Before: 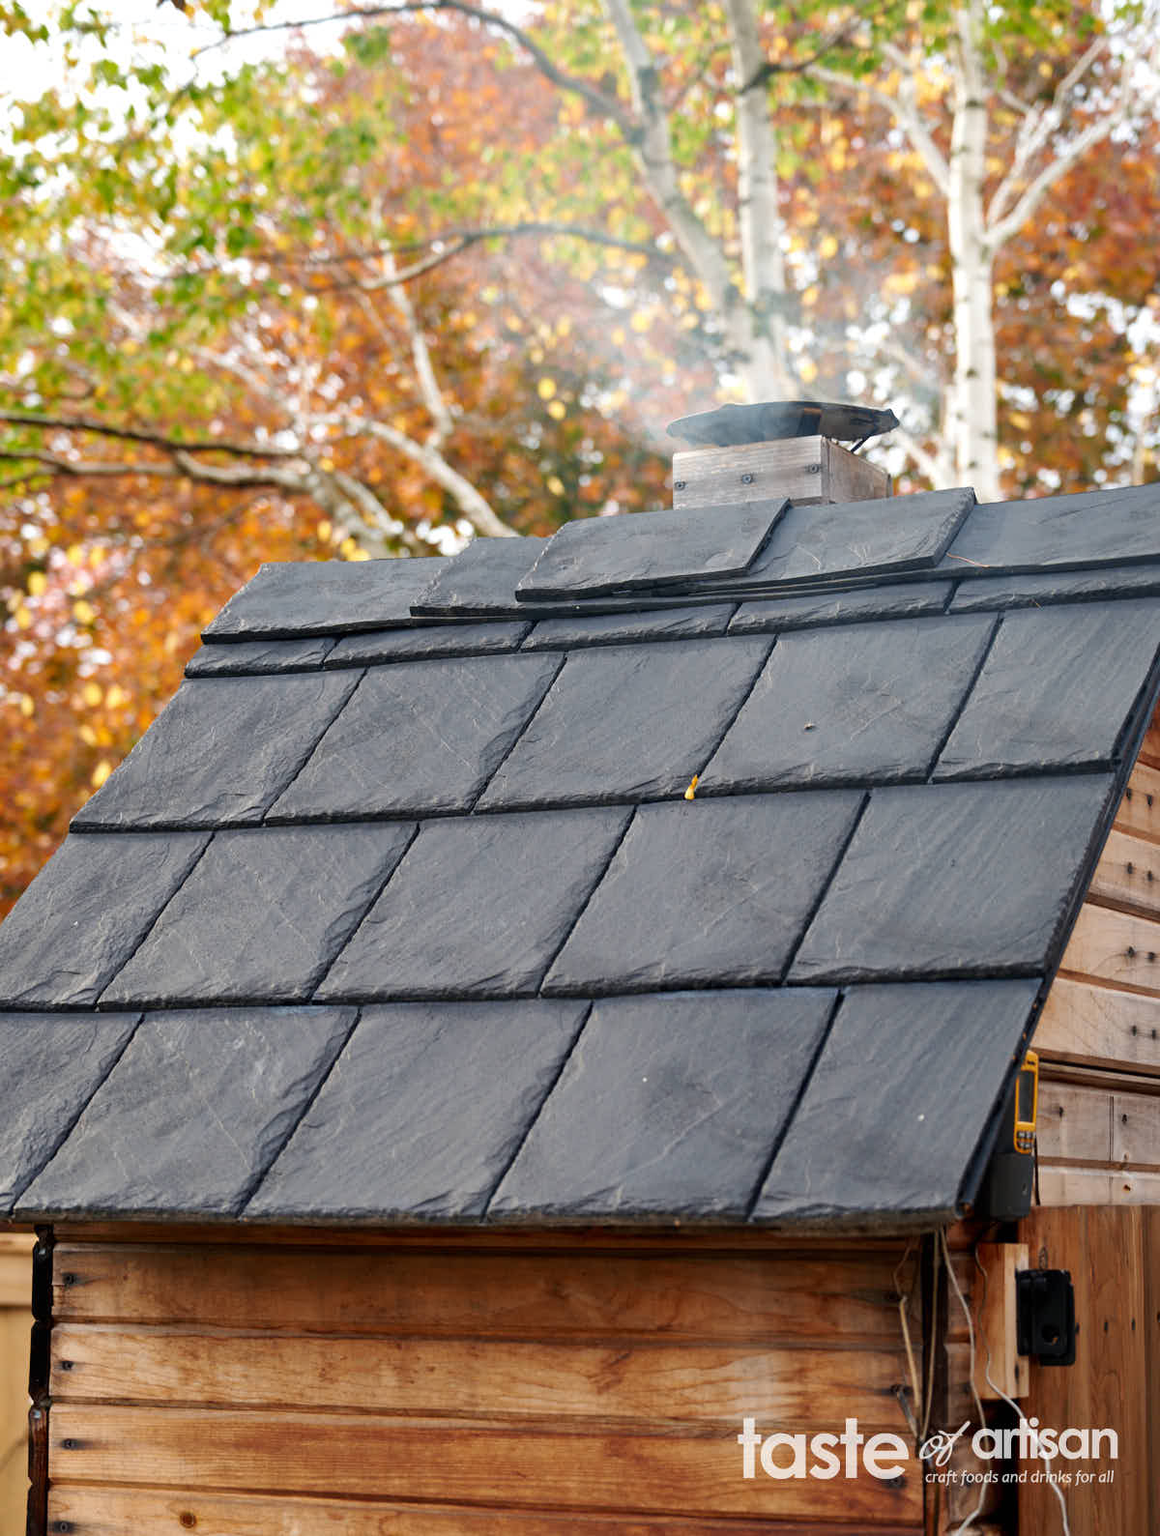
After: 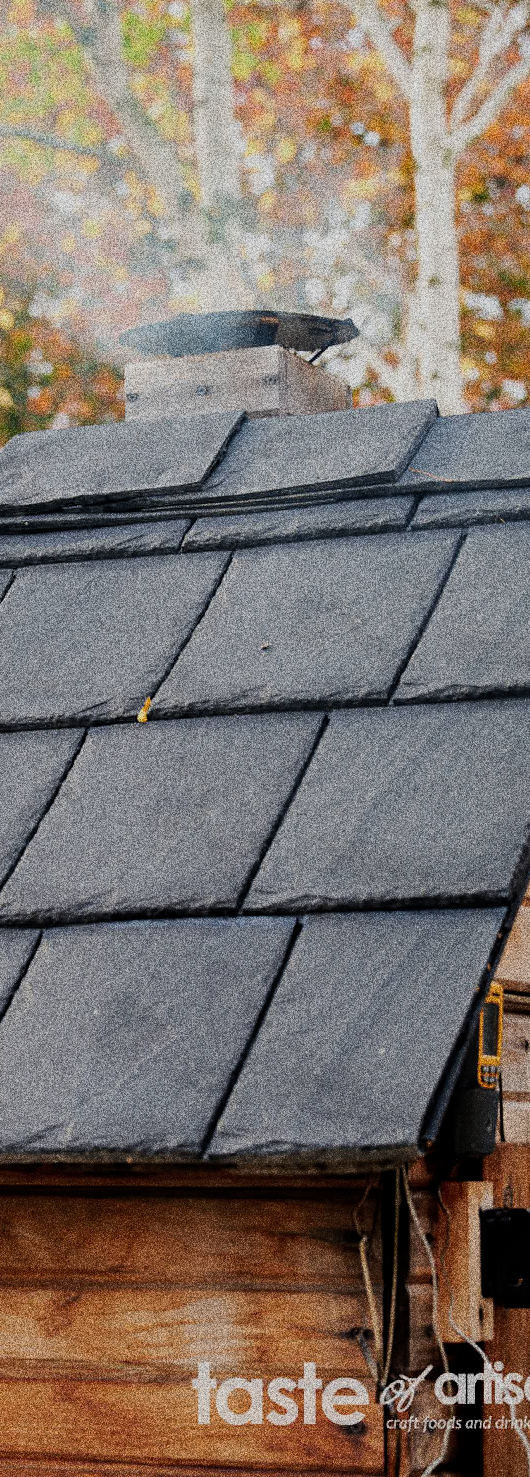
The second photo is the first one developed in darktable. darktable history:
filmic rgb: black relative exposure -6.82 EV, white relative exposure 5.89 EV, hardness 2.71
grain: coarseness 30.02 ISO, strength 100%
crop: left 47.628%, top 6.643%, right 7.874%
